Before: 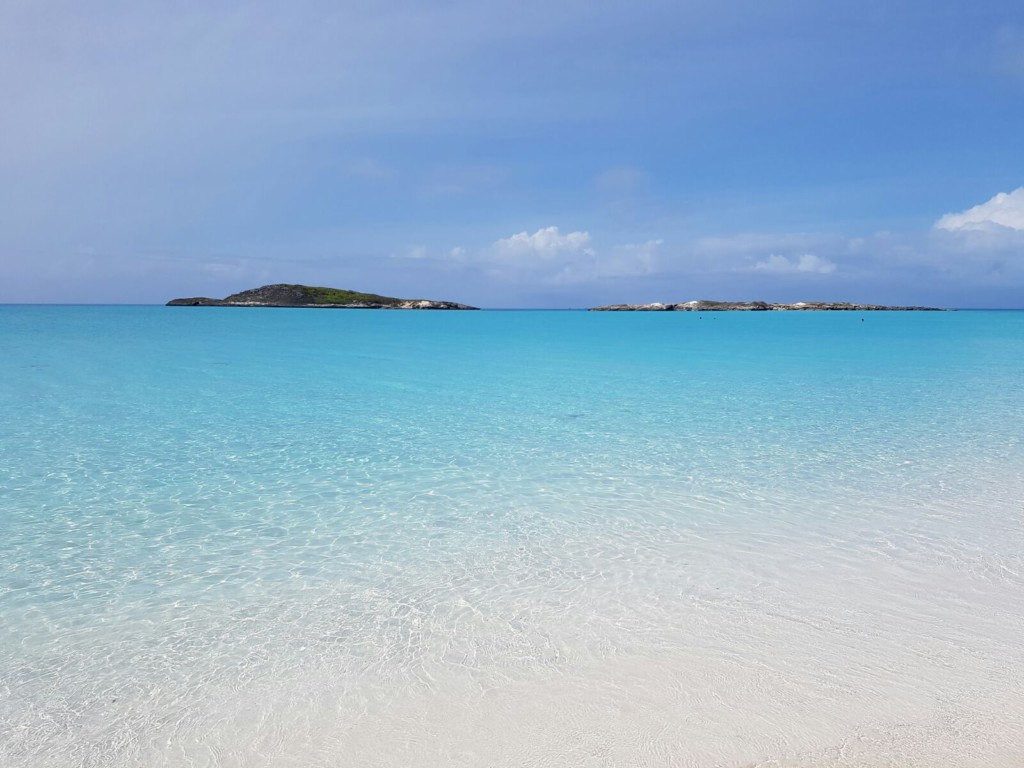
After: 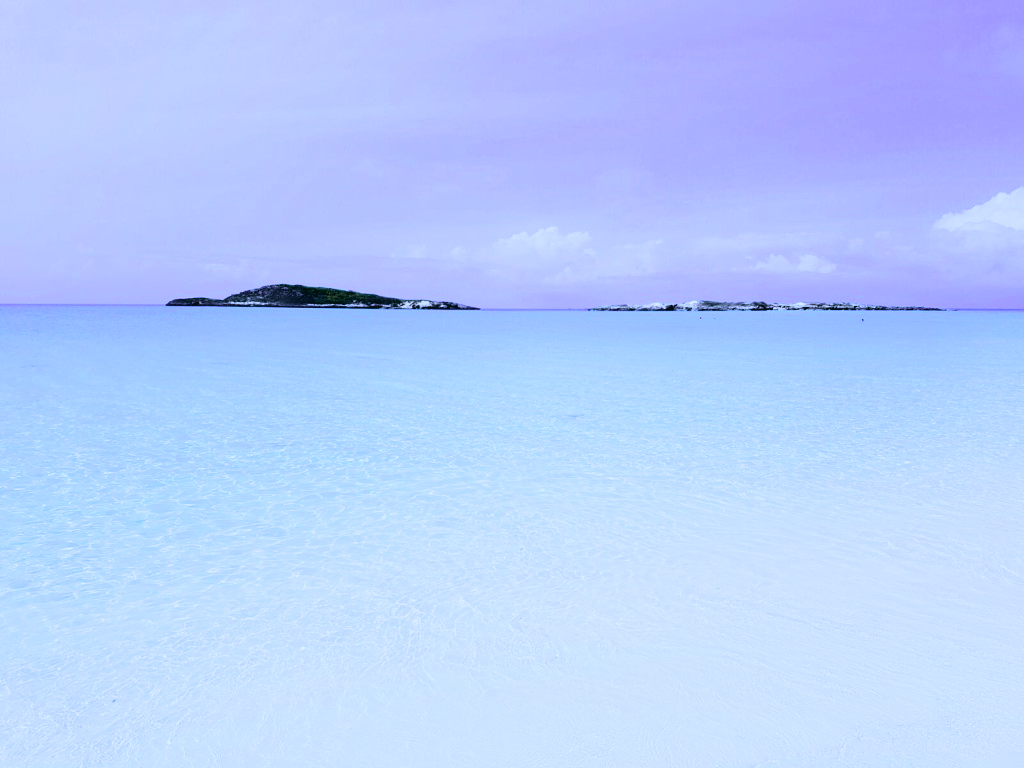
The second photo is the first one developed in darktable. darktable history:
filmic rgb: black relative exposure -4 EV, white relative exposure 3 EV, hardness 3.02, contrast 1.5
color balance rgb: global vibrance -1%, saturation formula JzAzBz (2021)
white balance: red 0.766, blue 1.537
tone curve: curves: ch0 [(0, 0.036) (0.037, 0.042) (0.184, 0.146) (0.438, 0.521) (0.54, 0.668) (0.698, 0.835) (0.856, 0.92) (1, 0.98)]; ch1 [(0, 0) (0.393, 0.415) (0.447, 0.448) (0.482, 0.459) (0.509, 0.496) (0.527, 0.525) (0.571, 0.602) (0.619, 0.671) (0.715, 0.729) (1, 1)]; ch2 [(0, 0) (0.369, 0.388) (0.449, 0.454) (0.499, 0.5) (0.521, 0.517) (0.53, 0.544) (0.561, 0.607) (0.674, 0.735) (1, 1)], color space Lab, independent channels, preserve colors none
